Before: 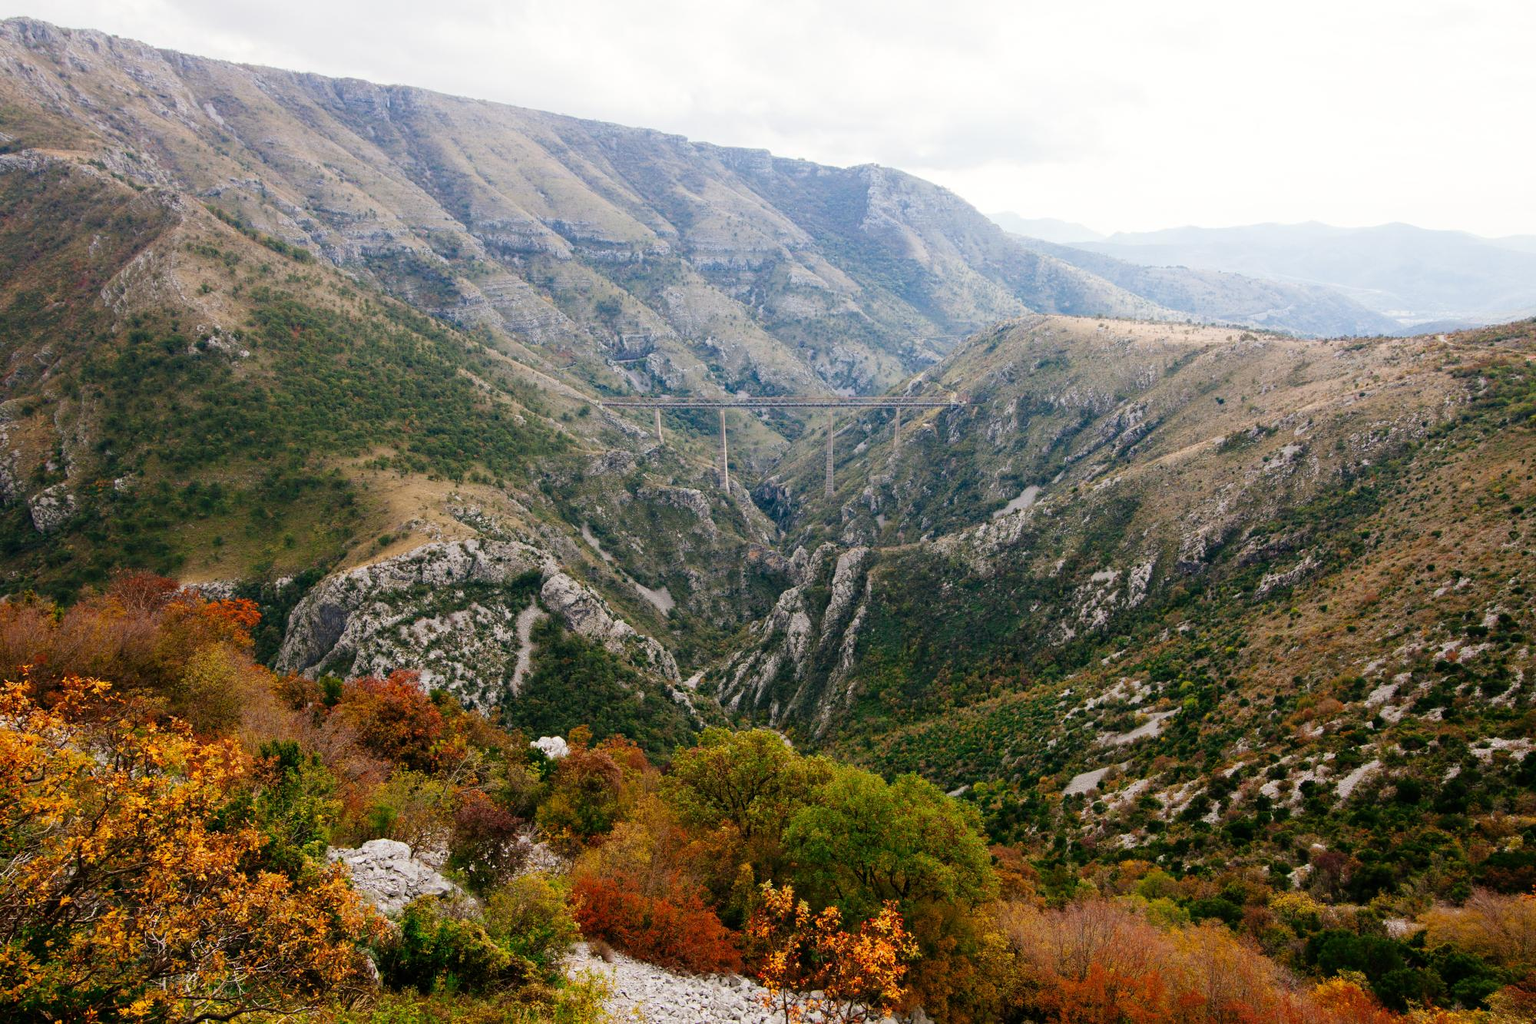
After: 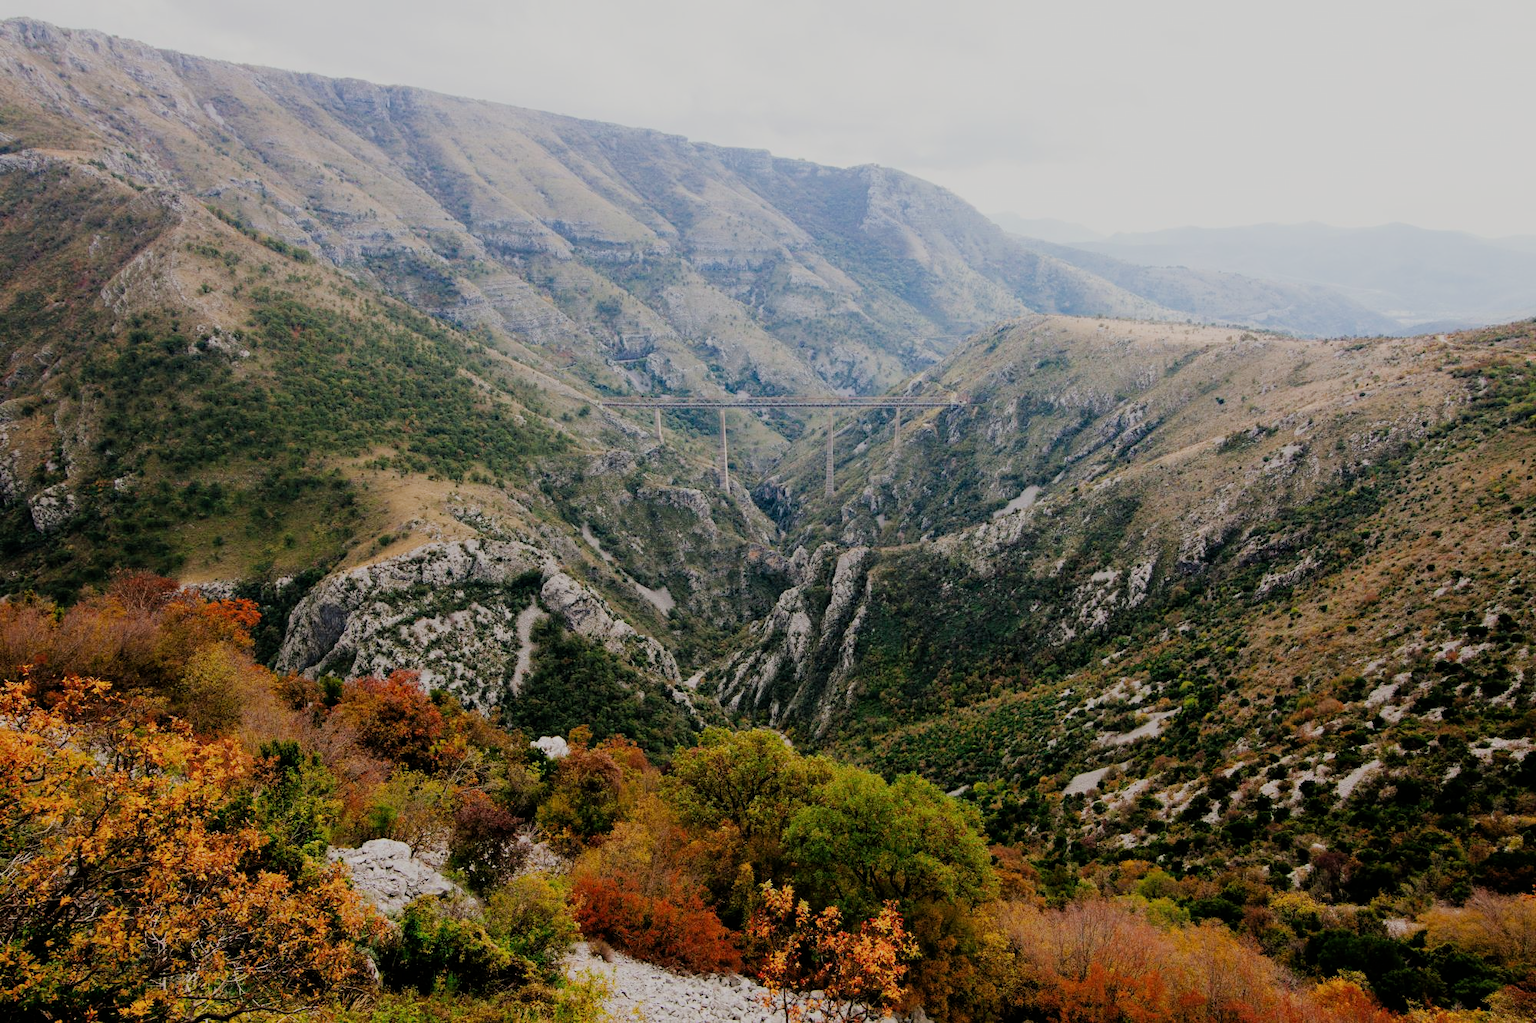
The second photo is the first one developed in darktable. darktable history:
filmic rgb: black relative exposure -6.95 EV, white relative exposure 5.67 EV, hardness 2.85
